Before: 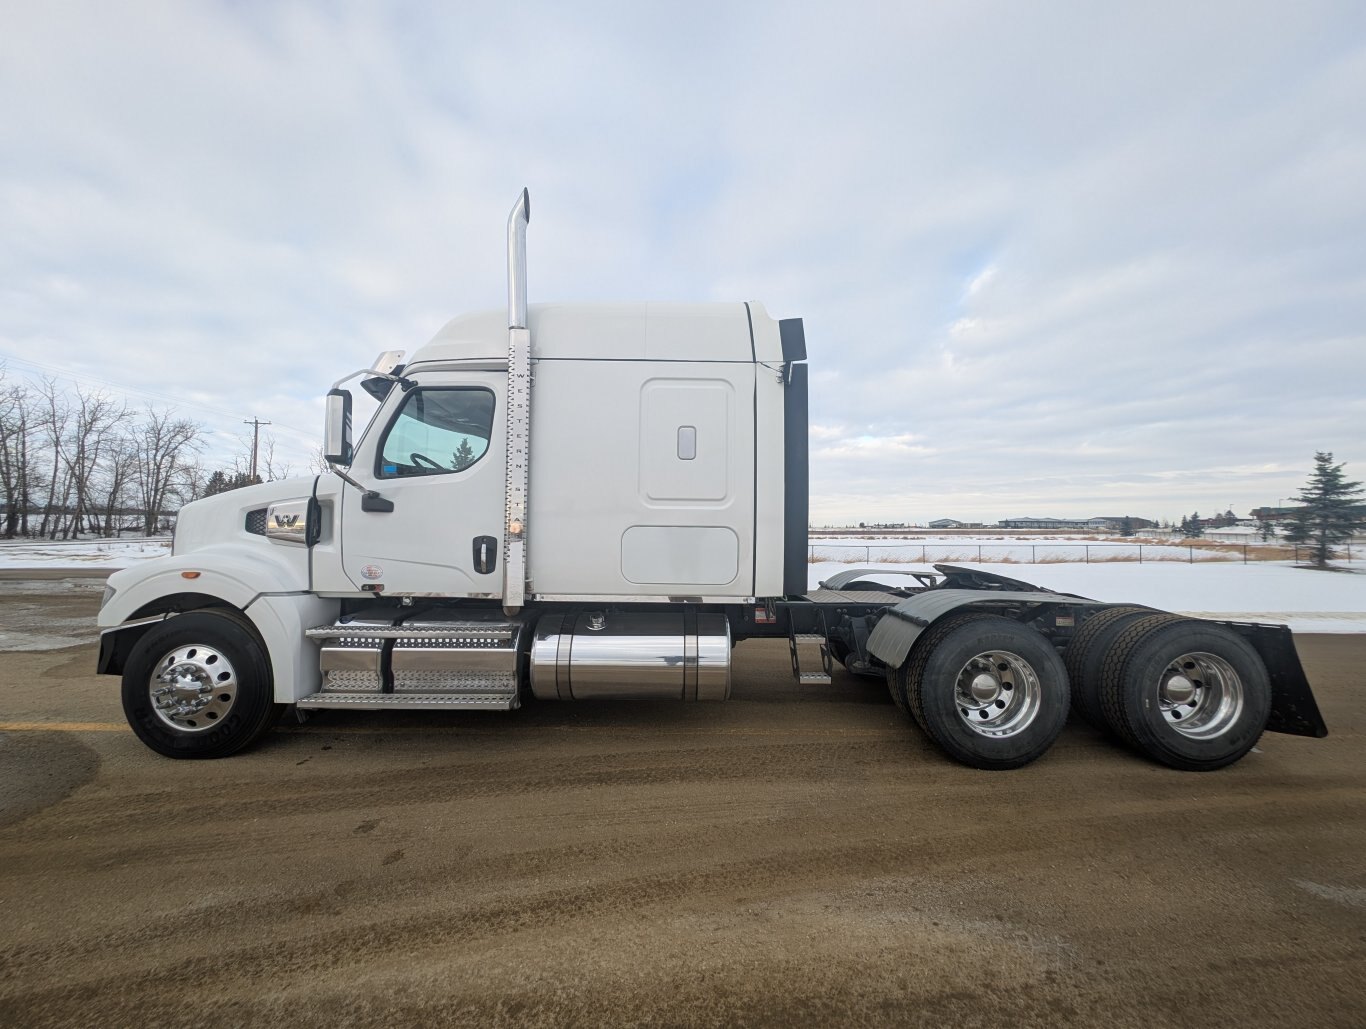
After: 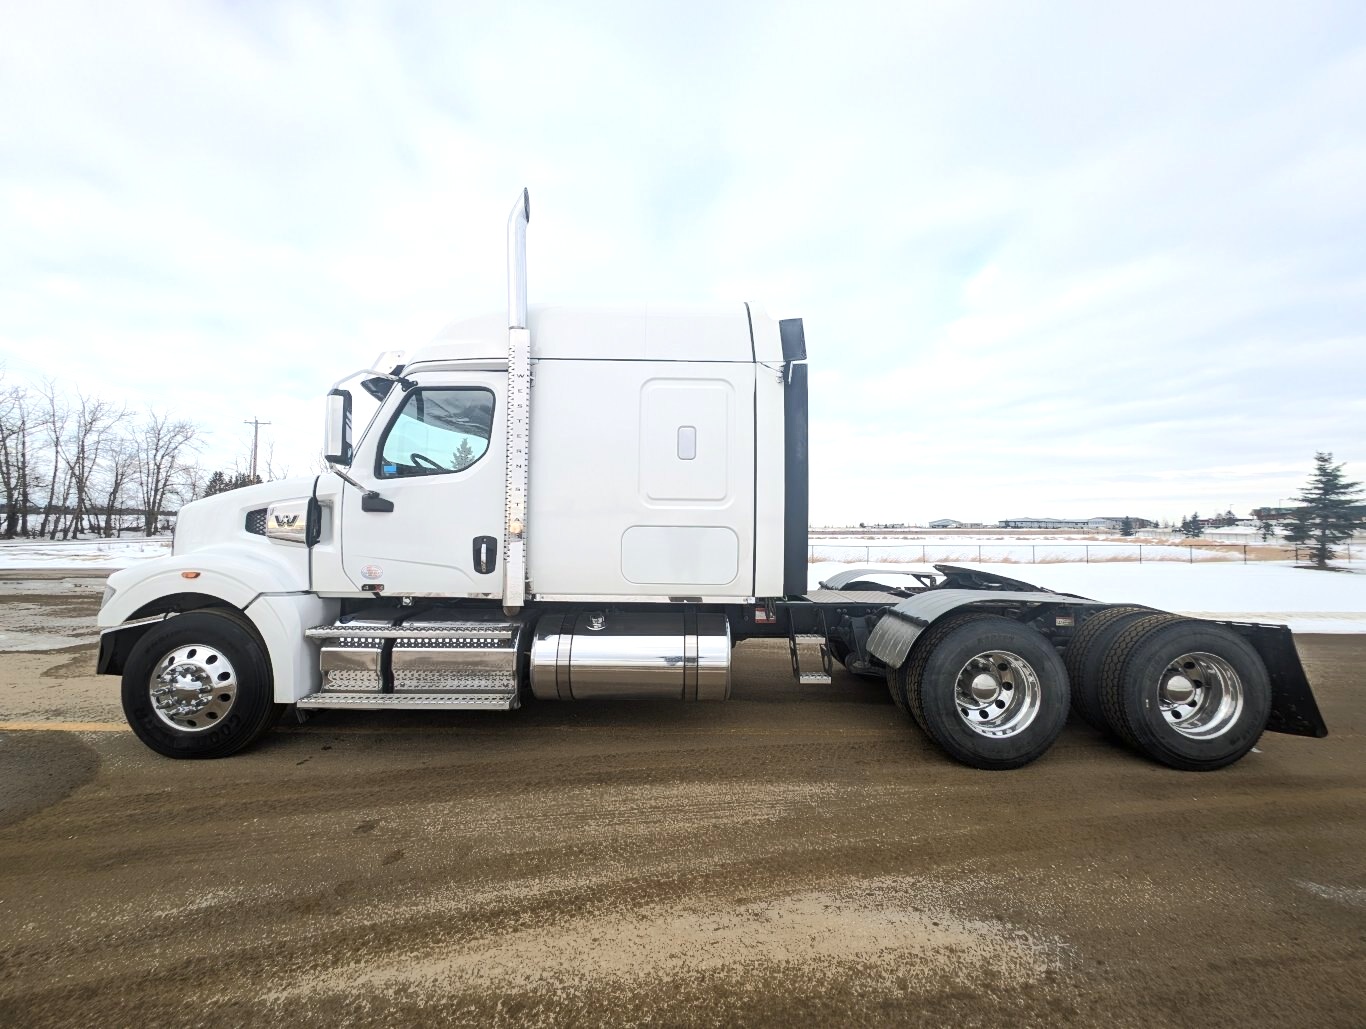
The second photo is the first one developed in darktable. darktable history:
tone curve: curves: ch0 [(0, 0) (0.003, 0.003) (0.011, 0.01) (0.025, 0.023) (0.044, 0.042) (0.069, 0.065) (0.1, 0.094) (0.136, 0.127) (0.177, 0.166) (0.224, 0.211) (0.277, 0.26) (0.335, 0.315) (0.399, 0.375) (0.468, 0.44) (0.543, 0.658) (0.623, 0.718) (0.709, 0.782) (0.801, 0.851) (0.898, 0.923) (1, 1)], color space Lab, independent channels, preserve colors none
exposure: black level correction 0, exposure 0.5 EV, compensate highlight preservation false
